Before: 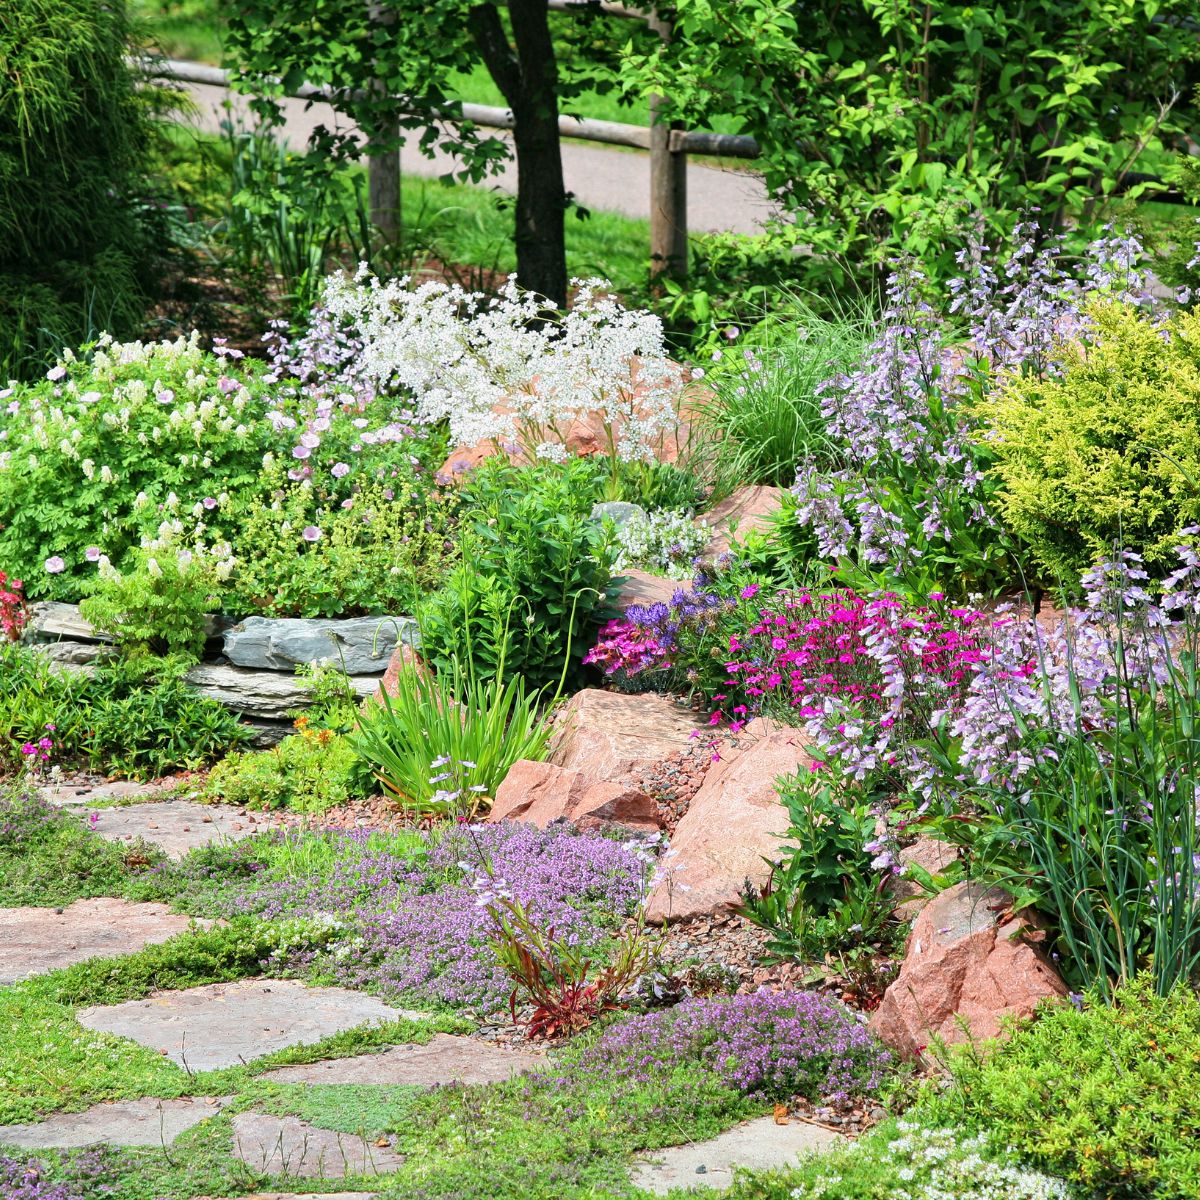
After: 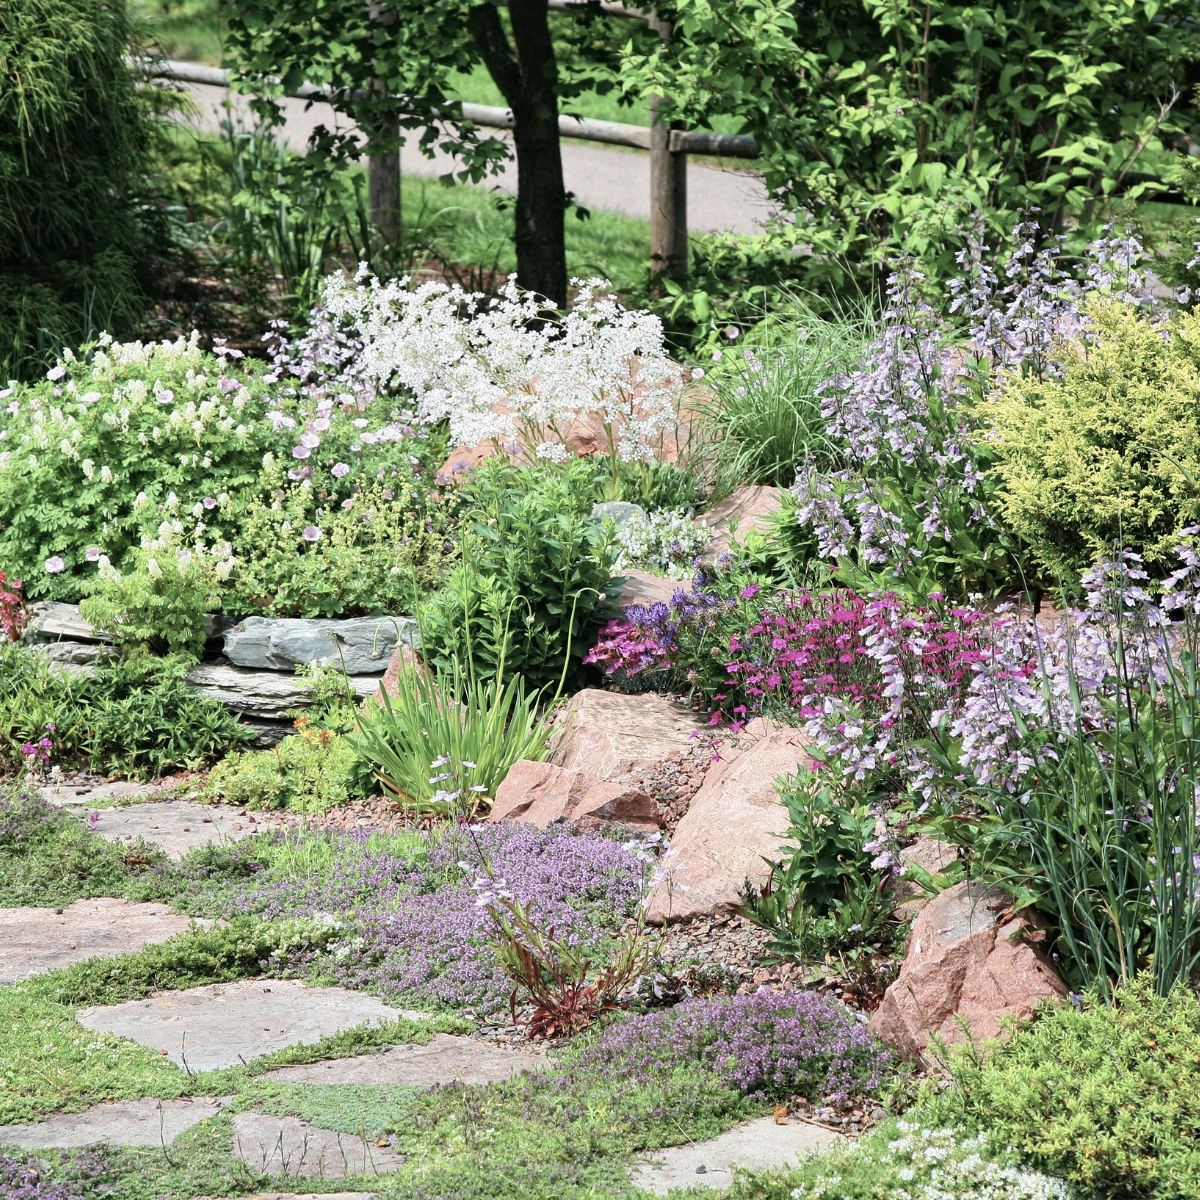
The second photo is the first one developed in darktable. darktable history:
contrast brightness saturation: contrast 0.102, saturation -0.37
